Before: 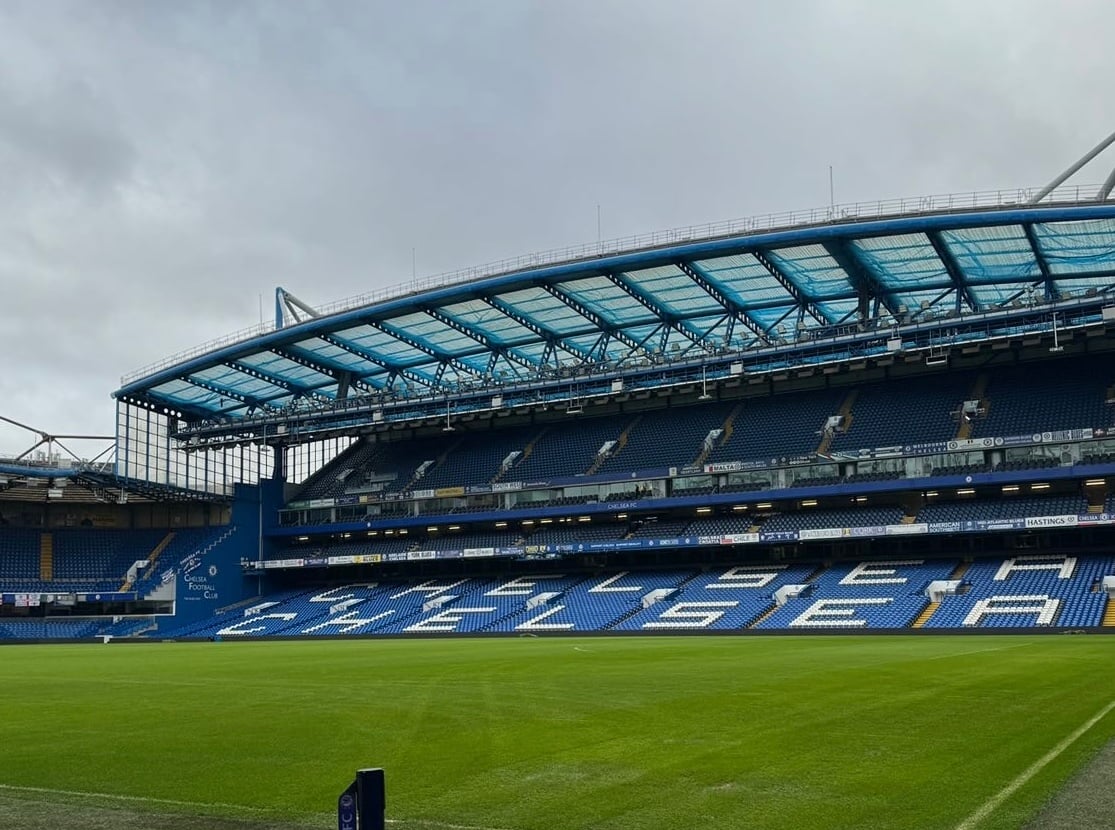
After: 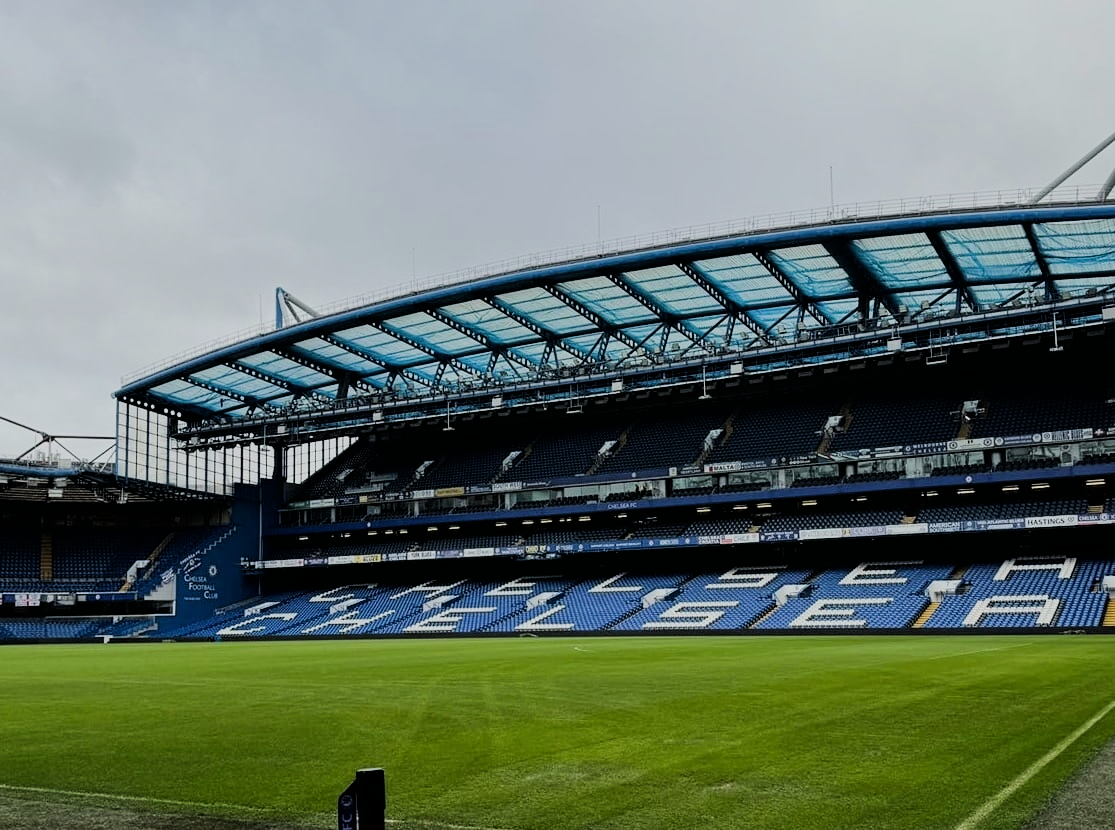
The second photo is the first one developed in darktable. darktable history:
tone equalizer: -8 EV -0.786 EV, -7 EV -0.739 EV, -6 EV -0.589 EV, -5 EV -0.396 EV, -3 EV 0.403 EV, -2 EV 0.6 EV, -1 EV 0.688 EV, +0 EV 0.724 EV, edges refinement/feathering 500, mask exposure compensation -1.57 EV, preserve details no
filmic rgb: black relative exposure -6.16 EV, white relative exposure 6.96 EV, threshold 2.97 EV, hardness 2.28, enable highlight reconstruction true
